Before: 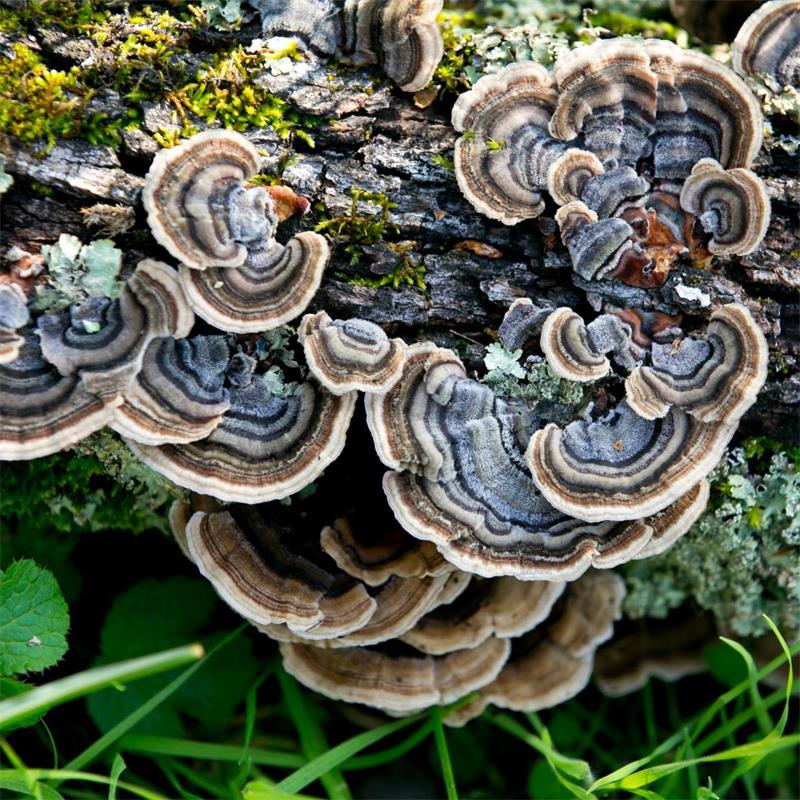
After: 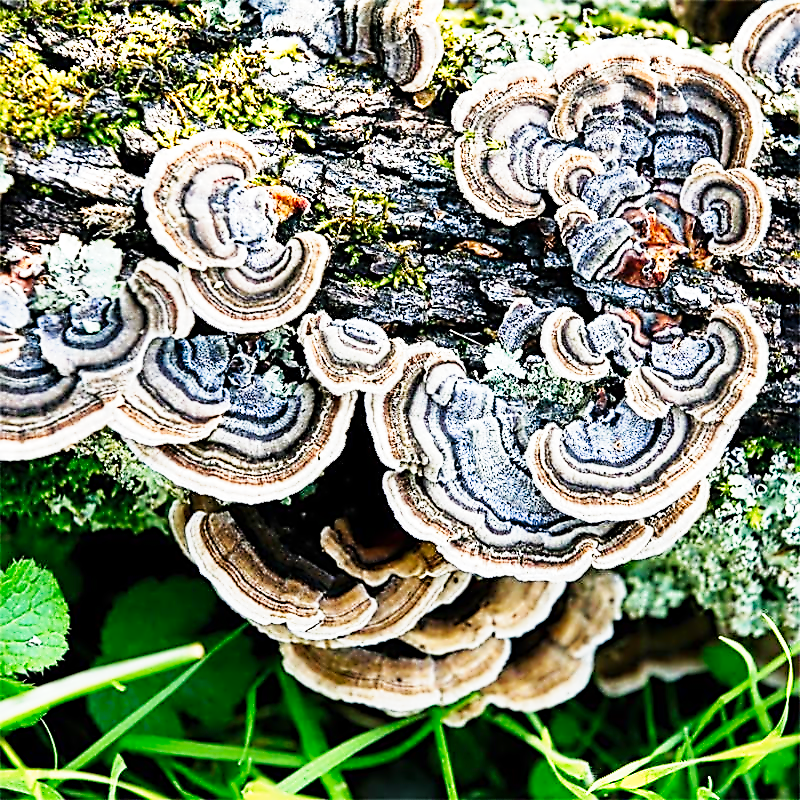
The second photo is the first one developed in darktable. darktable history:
levels: mode automatic, black 0.023%, white 99.97%, levels [0.062, 0.494, 0.925]
sharpen: on, module defaults
contrast equalizer: y [[0.5, 0.5, 0.5, 0.515, 0.749, 0.84], [0.5 ×6], [0.5 ×6], [0, 0, 0, 0.001, 0.067, 0.262], [0 ×6]]
tone curve: curves: ch0 [(0, 0) (0.003, 0.004) (0.011, 0.016) (0.025, 0.035) (0.044, 0.062) (0.069, 0.097) (0.1, 0.143) (0.136, 0.205) (0.177, 0.276) (0.224, 0.36) (0.277, 0.461) (0.335, 0.584) (0.399, 0.686) (0.468, 0.783) (0.543, 0.868) (0.623, 0.927) (0.709, 0.96) (0.801, 0.974) (0.898, 0.986) (1, 1)], preserve colors none
